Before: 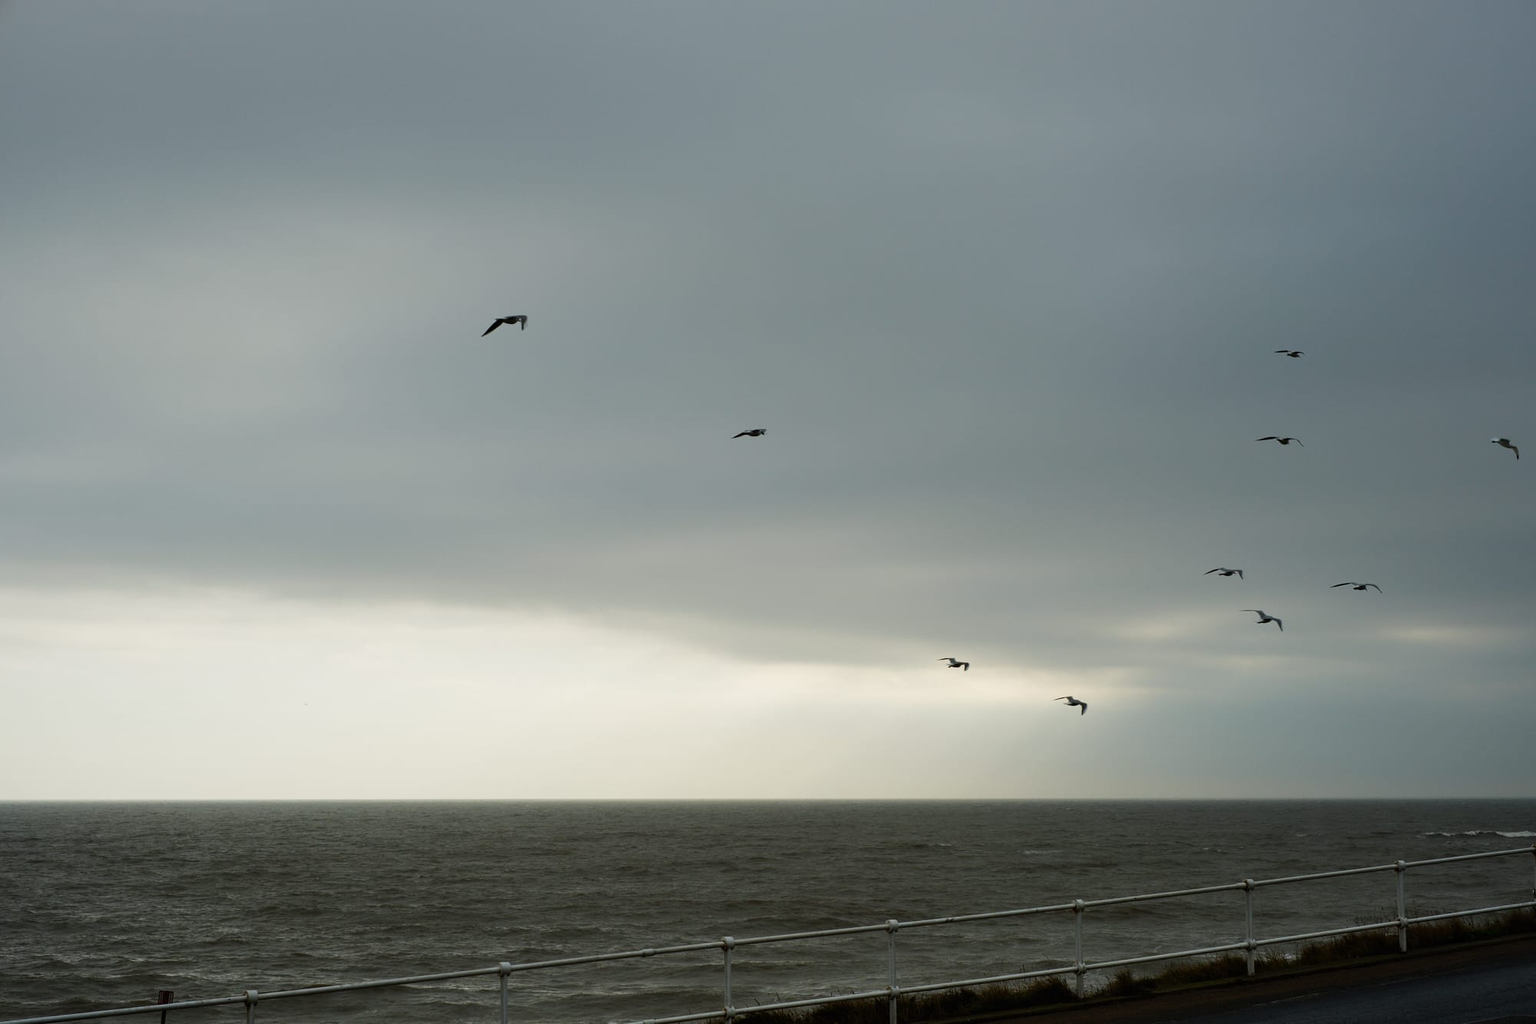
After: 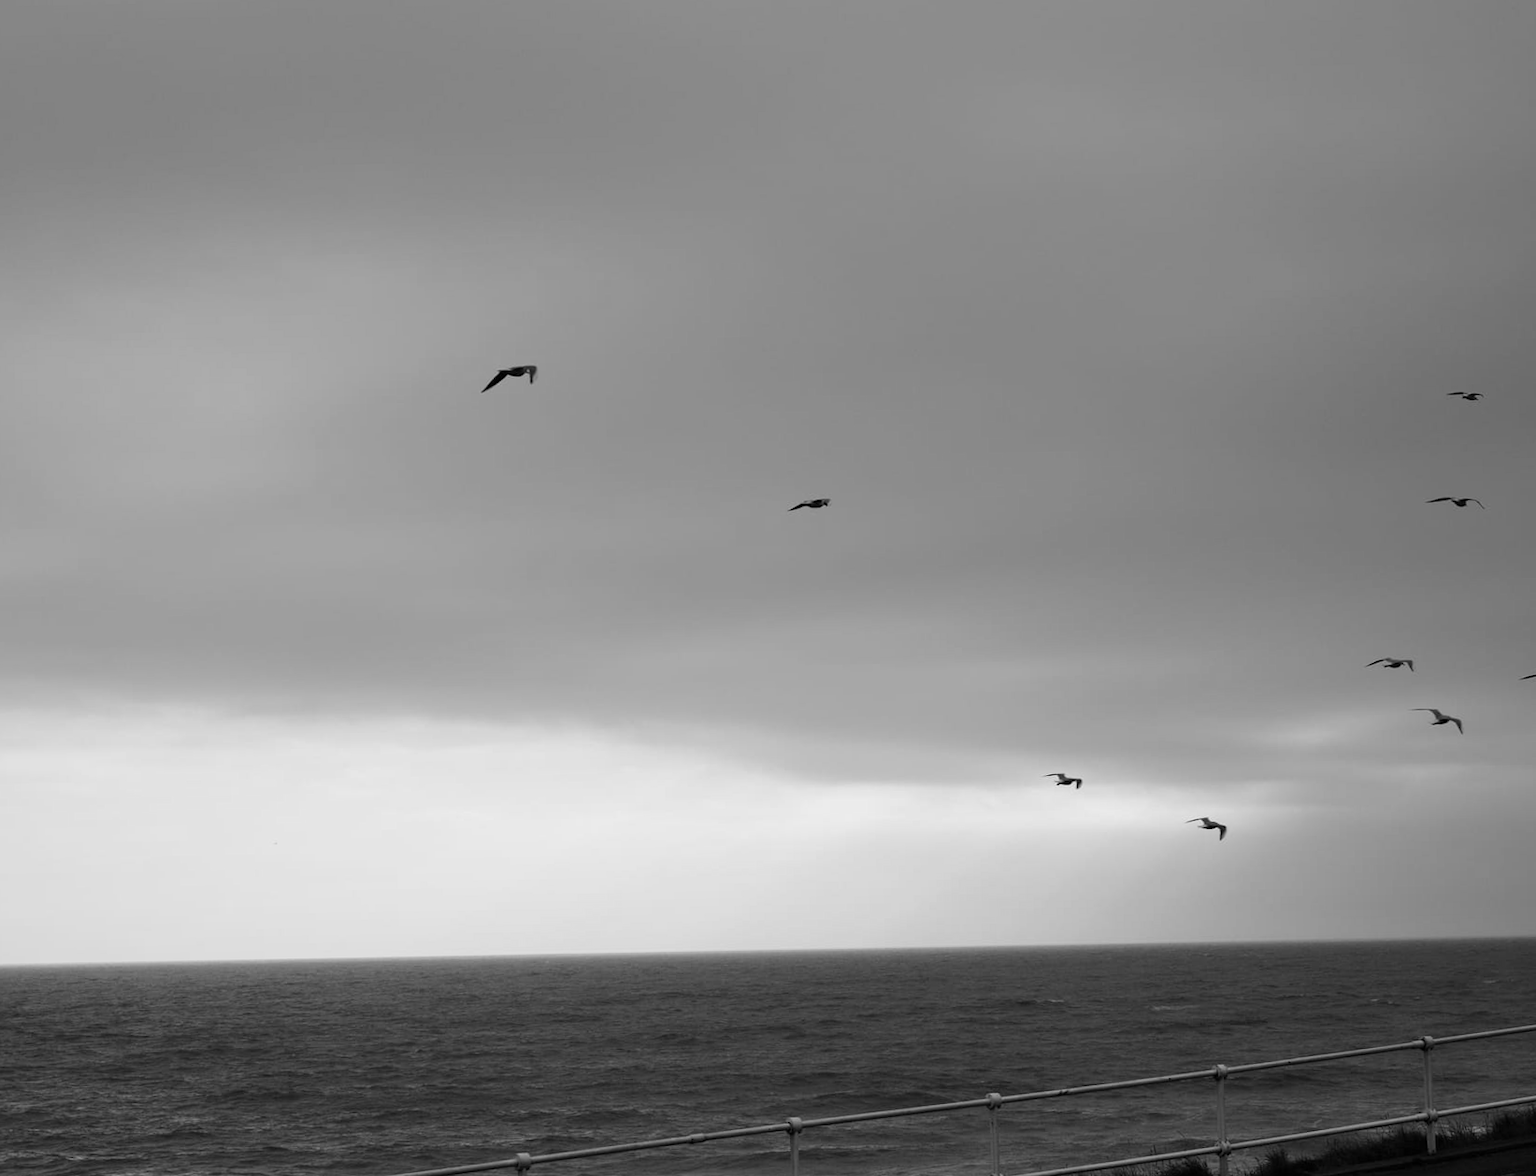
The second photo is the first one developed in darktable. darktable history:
crop and rotate: angle 1°, left 4.281%, top 0.642%, right 11.383%, bottom 2.486%
monochrome: on, module defaults
